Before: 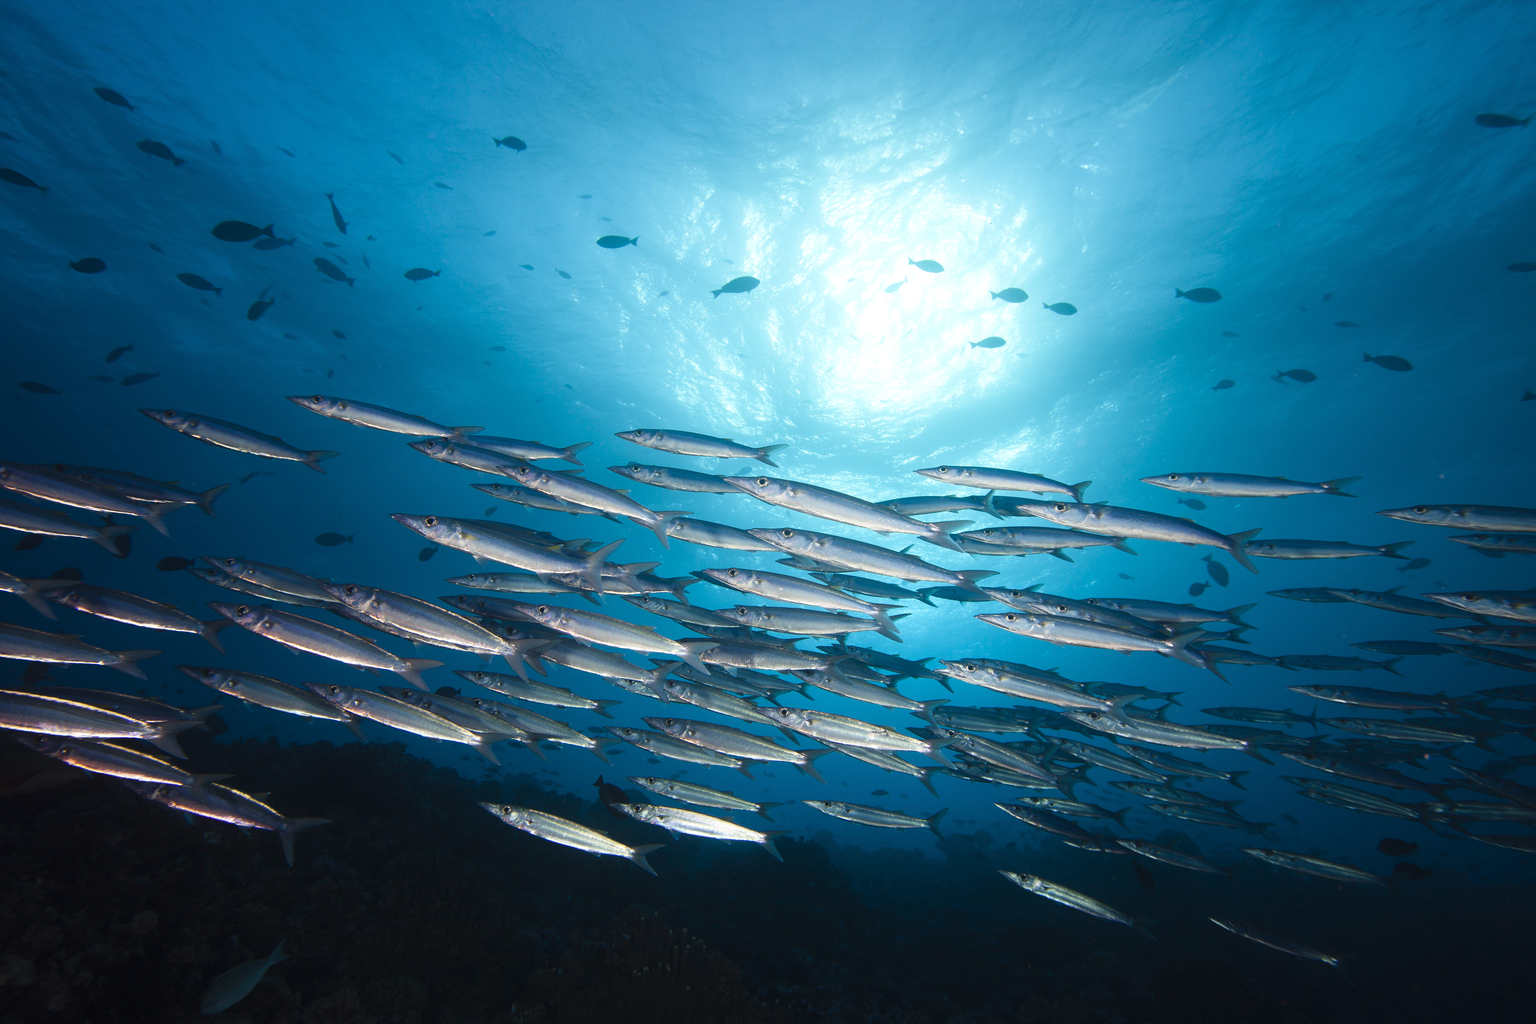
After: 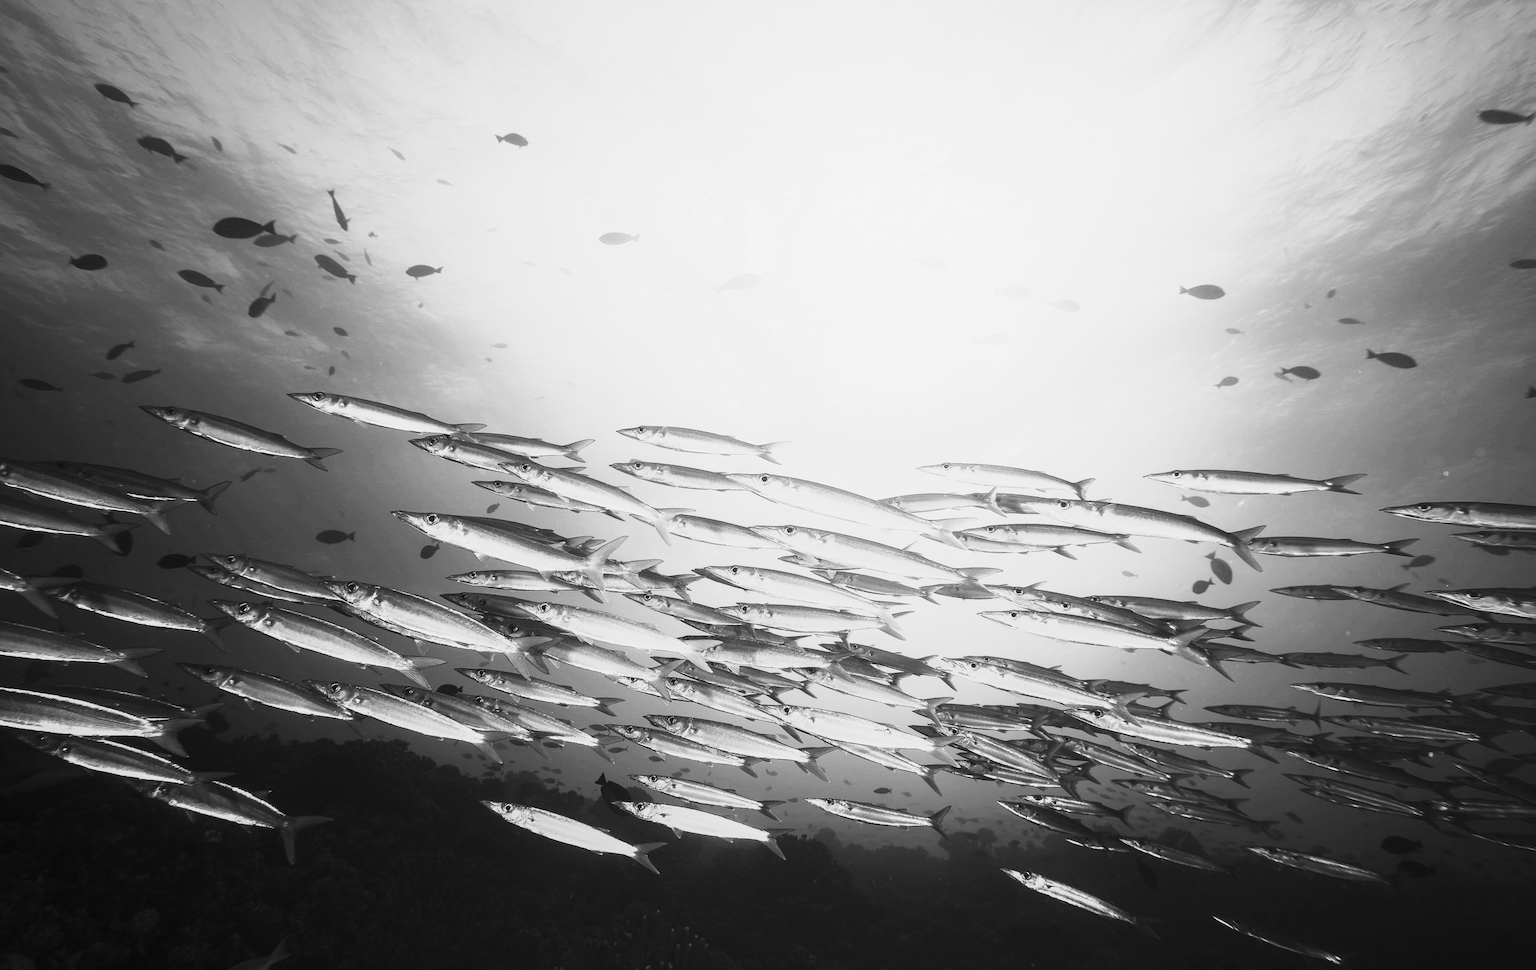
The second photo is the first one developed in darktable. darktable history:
white balance: emerald 1
crop: top 0.448%, right 0.264%, bottom 5.045%
sharpen: on, module defaults
local contrast: detail 110%
contrast brightness saturation: contrast 0.53, brightness 0.47, saturation -1
tone curve: curves: ch0 [(0, 0) (0.035, 0.011) (0.133, 0.076) (0.285, 0.265) (0.491, 0.541) (0.617, 0.693) (0.704, 0.77) (0.794, 0.865) (0.895, 0.938) (1, 0.976)]; ch1 [(0, 0) (0.318, 0.278) (0.444, 0.427) (0.502, 0.497) (0.543, 0.547) (0.601, 0.641) (0.746, 0.764) (1, 1)]; ch2 [(0, 0) (0.316, 0.292) (0.381, 0.37) (0.423, 0.448) (0.476, 0.482) (0.502, 0.5) (0.543, 0.547) (0.587, 0.613) (0.642, 0.672) (0.704, 0.727) (0.865, 0.827) (1, 0.951)], color space Lab, independent channels, preserve colors none
monochrome: a 32, b 64, size 2.3
exposure: black level correction 0.001, exposure 0.5 EV, compensate exposure bias true, compensate highlight preservation false
